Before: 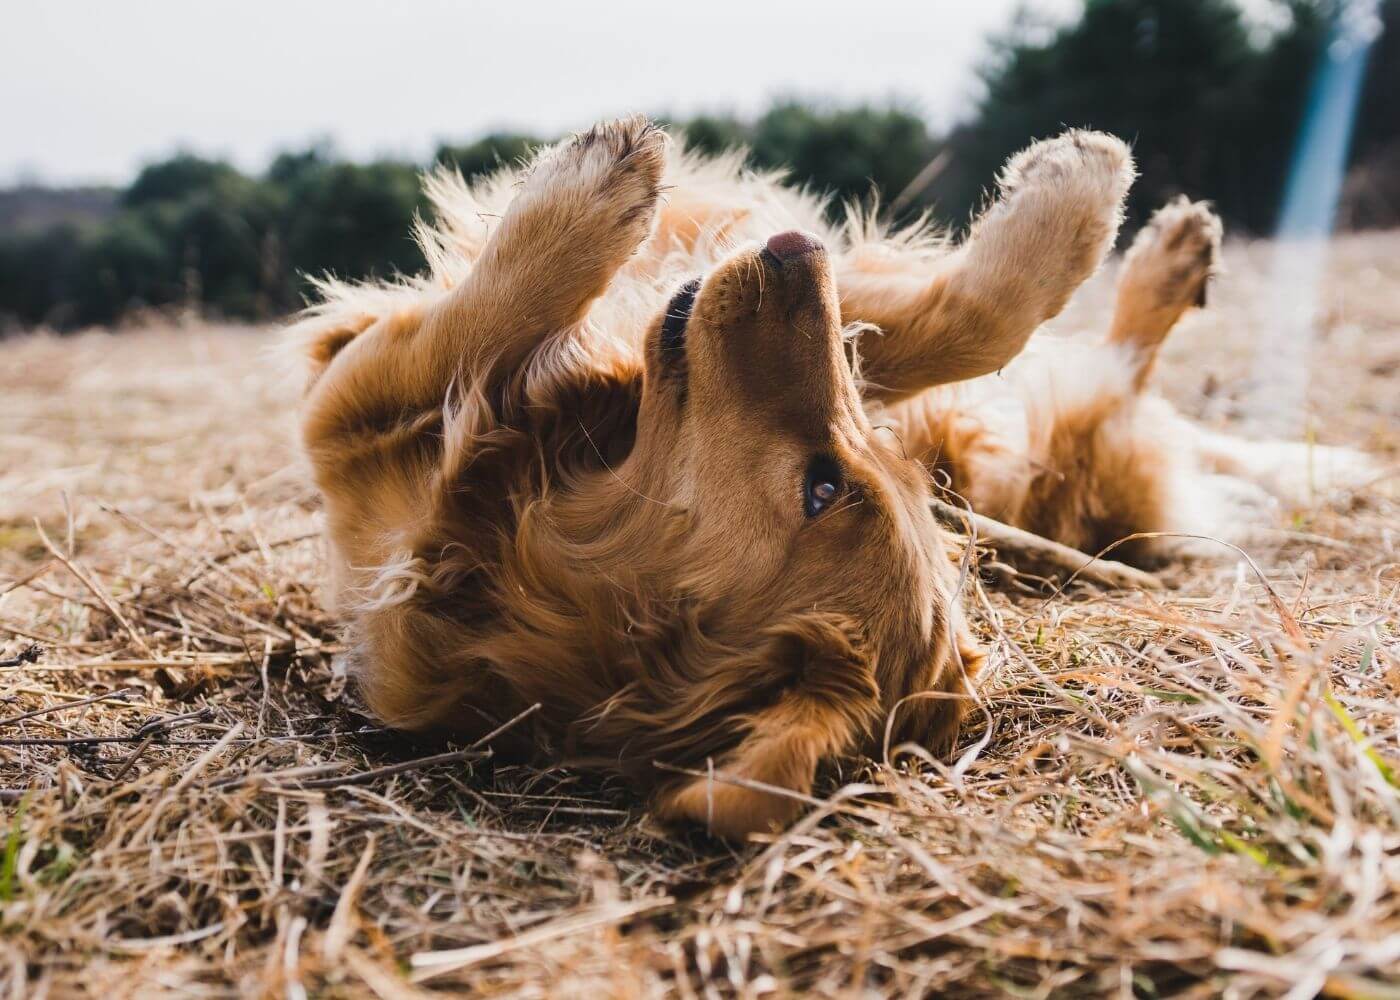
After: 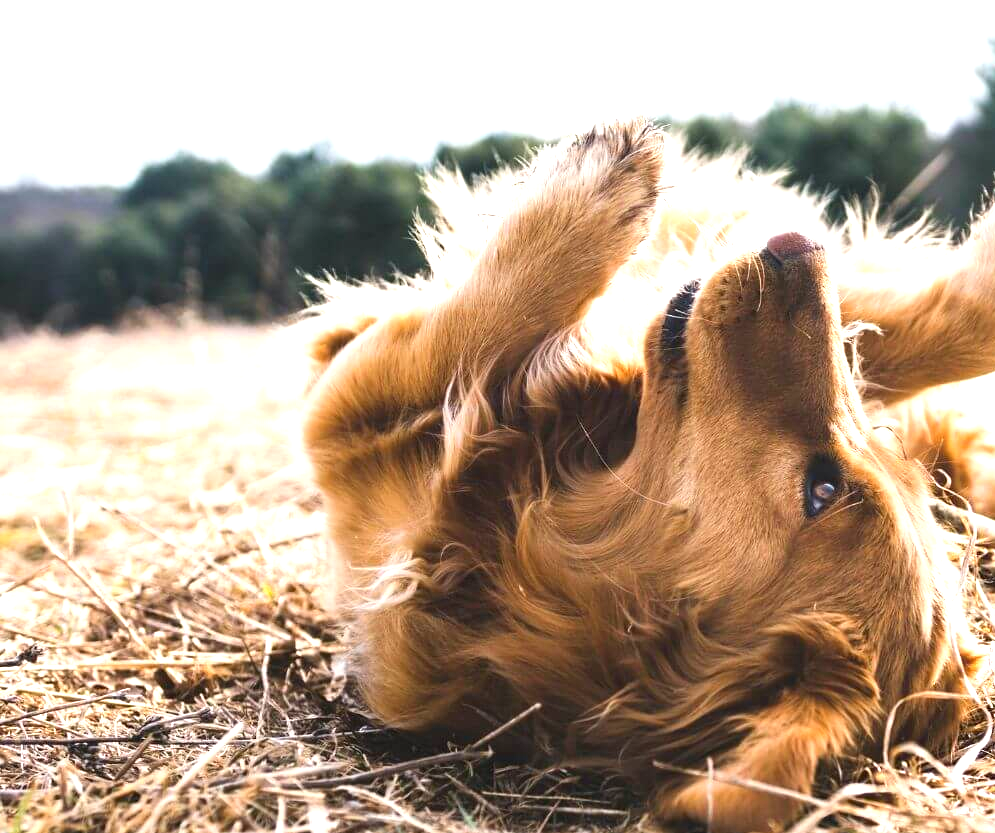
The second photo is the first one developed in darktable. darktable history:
crop: right 28.885%, bottom 16.626%
exposure: exposure 1.061 EV, compensate highlight preservation false
